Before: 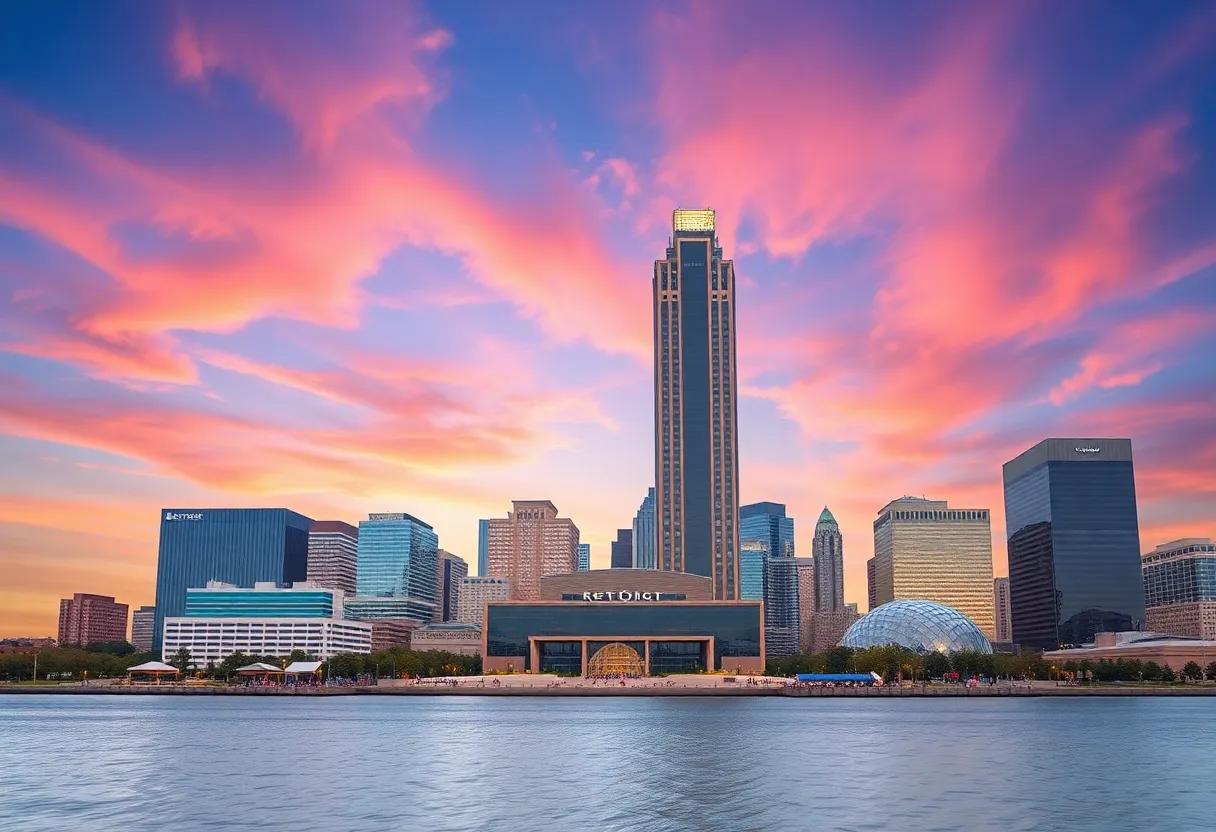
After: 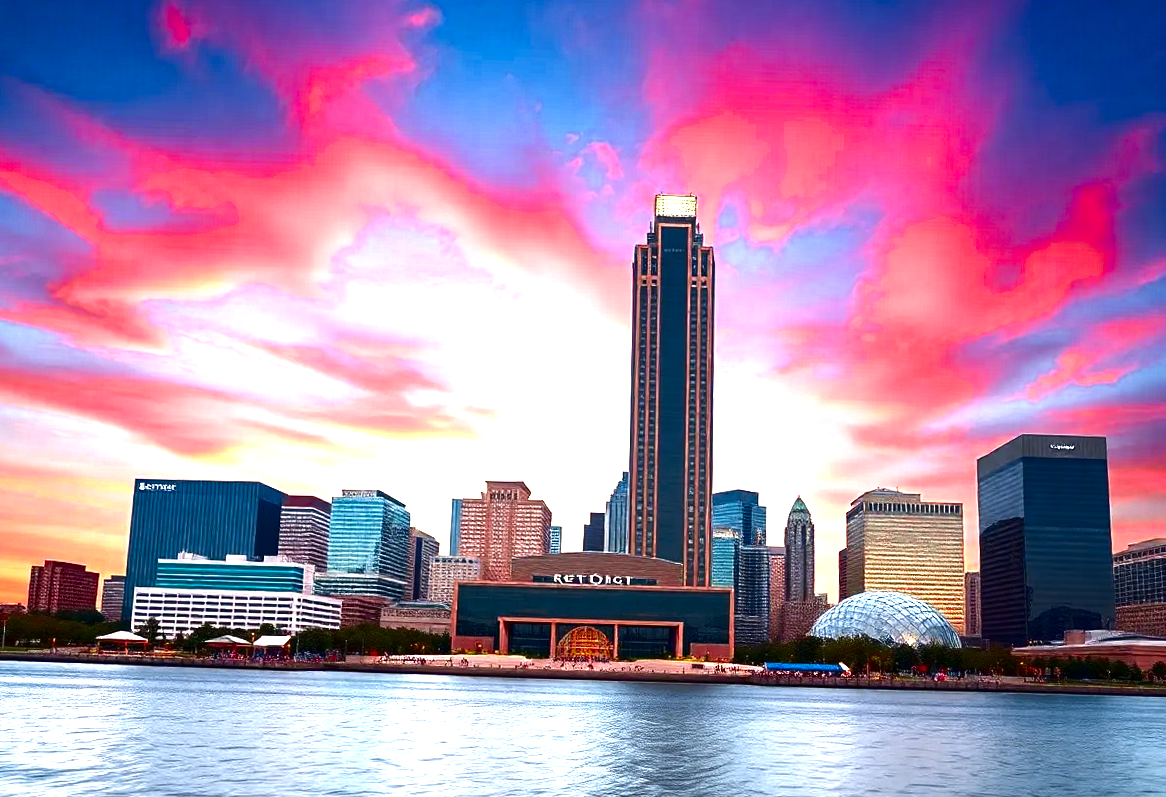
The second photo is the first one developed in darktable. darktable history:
exposure: black level correction 0, exposure 1.1 EV, compensate exposure bias true, compensate highlight preservation false
color zones: curves: ch0 [(0, 0.466) (0.128, 0.466) (0.25, 0.5) (0.375, 0.456) (0.5, 0.5) (0.625, 0.5) (0.737, 0.652) (0.875, 0.5)]; ch1 [(0, 0.603) (0.125, 0.618) (0.261, 0.348) (0.372, 0.353) (0.497, 0.363) (0.611, 0.45) (0.731, 0.427) (0.875, 0.518) (0.998, 0.652)]; ch2 [(0, 0.559) (0.125, 0.451) (0.253, 0.564) (0.37, 0.578) (0.5, 0.466) (0.625, 0.471) (0.731, 0.471) (0.88, 0.485)]
crop and rotate: angle -1.69°
contrast brightness saturation: contrast 0.09, brightness -0.59, saturation 0.17
